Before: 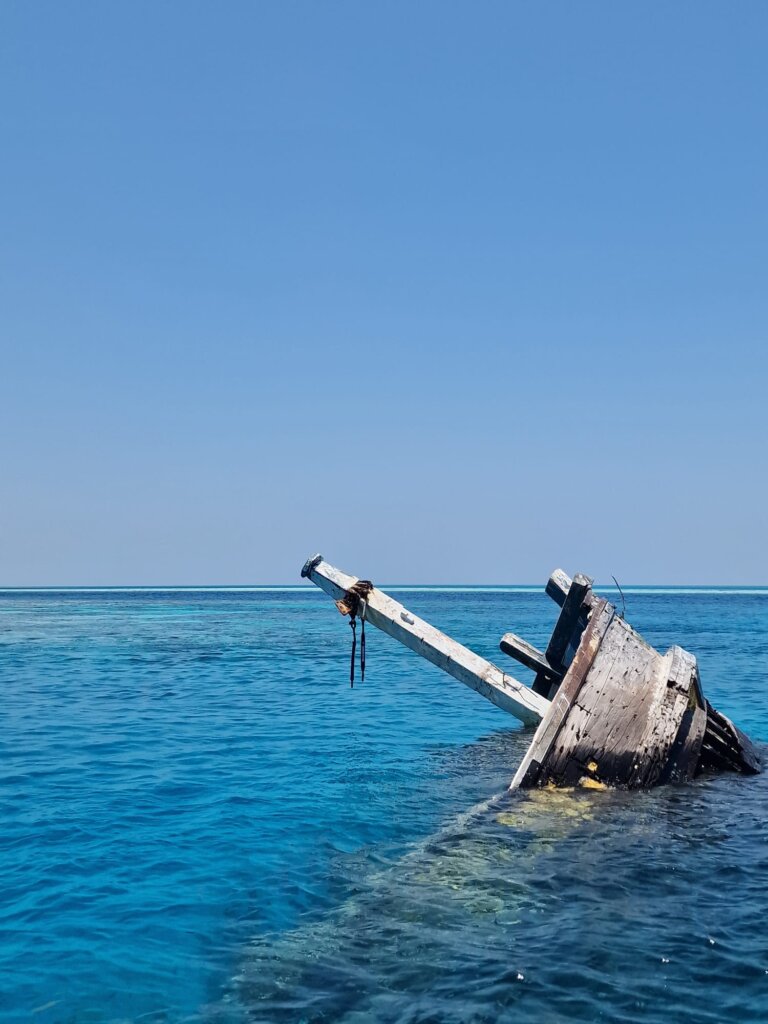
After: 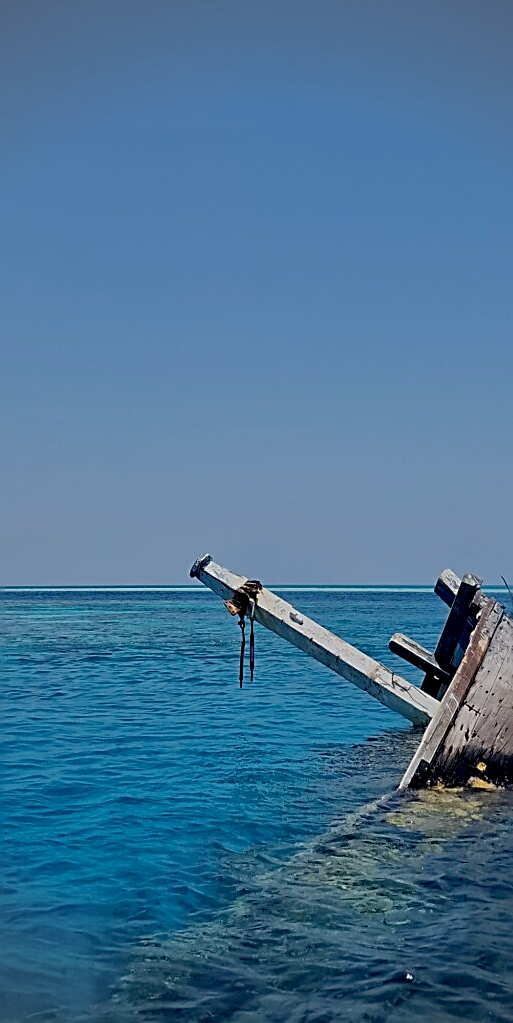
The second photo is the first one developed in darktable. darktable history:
sharpen: amount 0.905
shadows and highlights: on, module defaults
crop and rotate: left 14.496%, right 18.641%
color correction: highlights a* -0.263, highlights b* -0.109
vignetting: on, module defaults
exposure: black level correction 0.009, exposure -0.613 EV, compensate highlight preservation false
